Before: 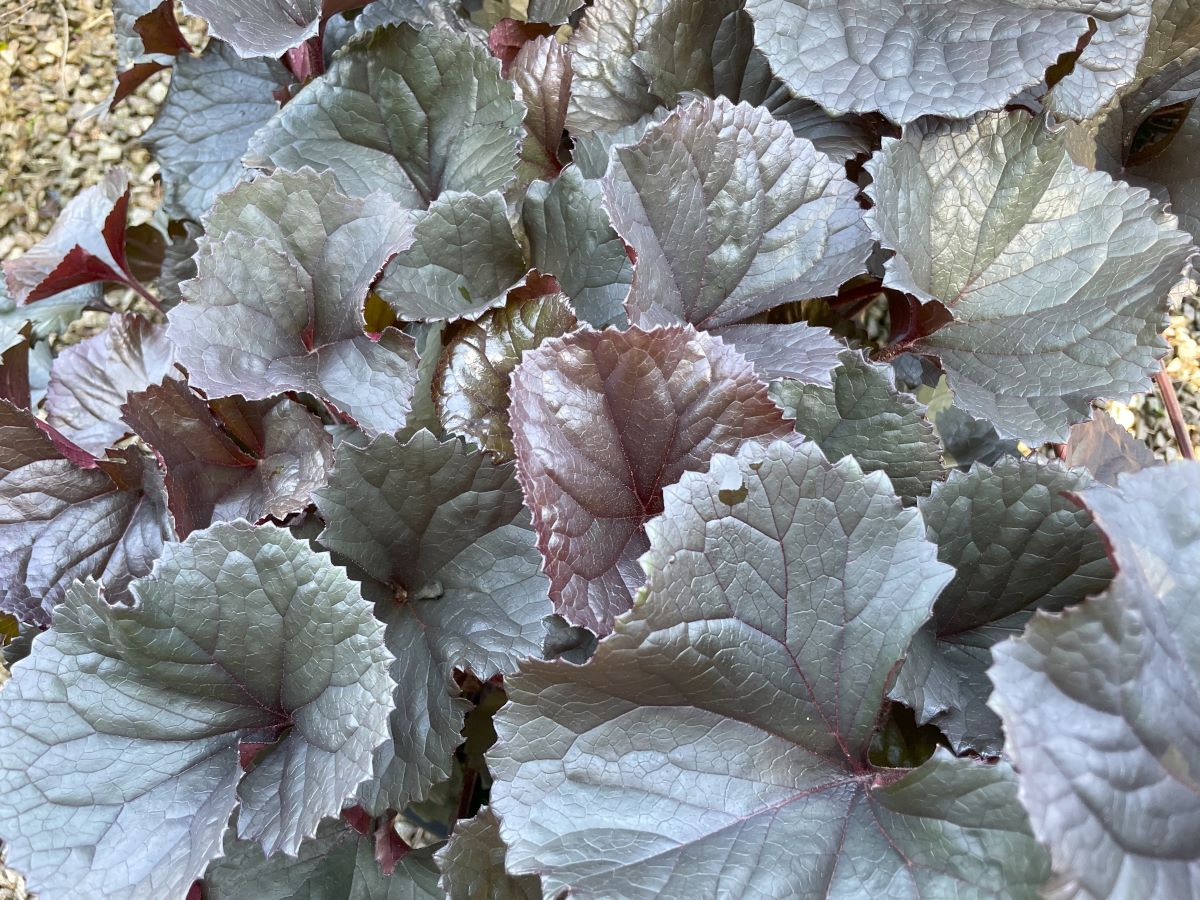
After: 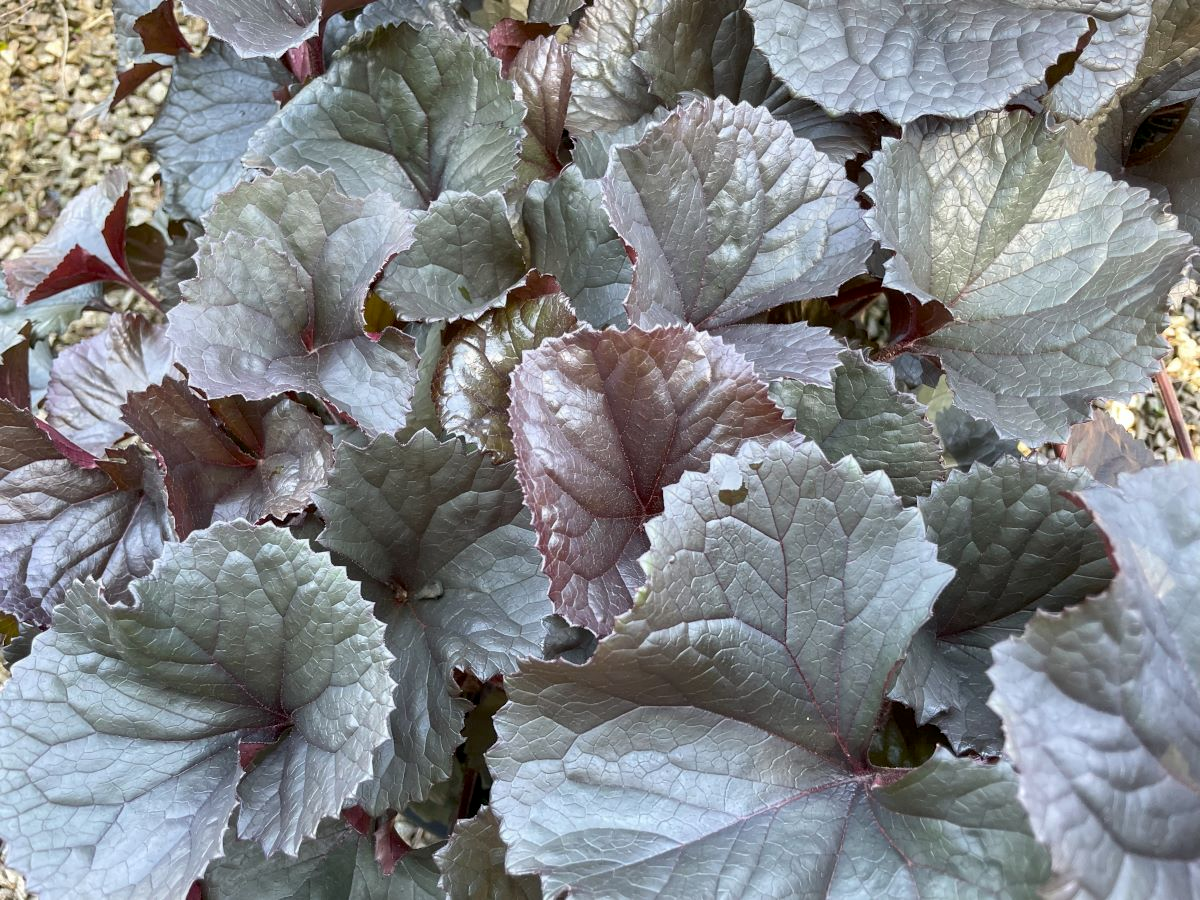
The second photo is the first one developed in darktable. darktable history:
local contrast: highlights 61%, shadows 107%, detail 106%, midtone range 0.532
